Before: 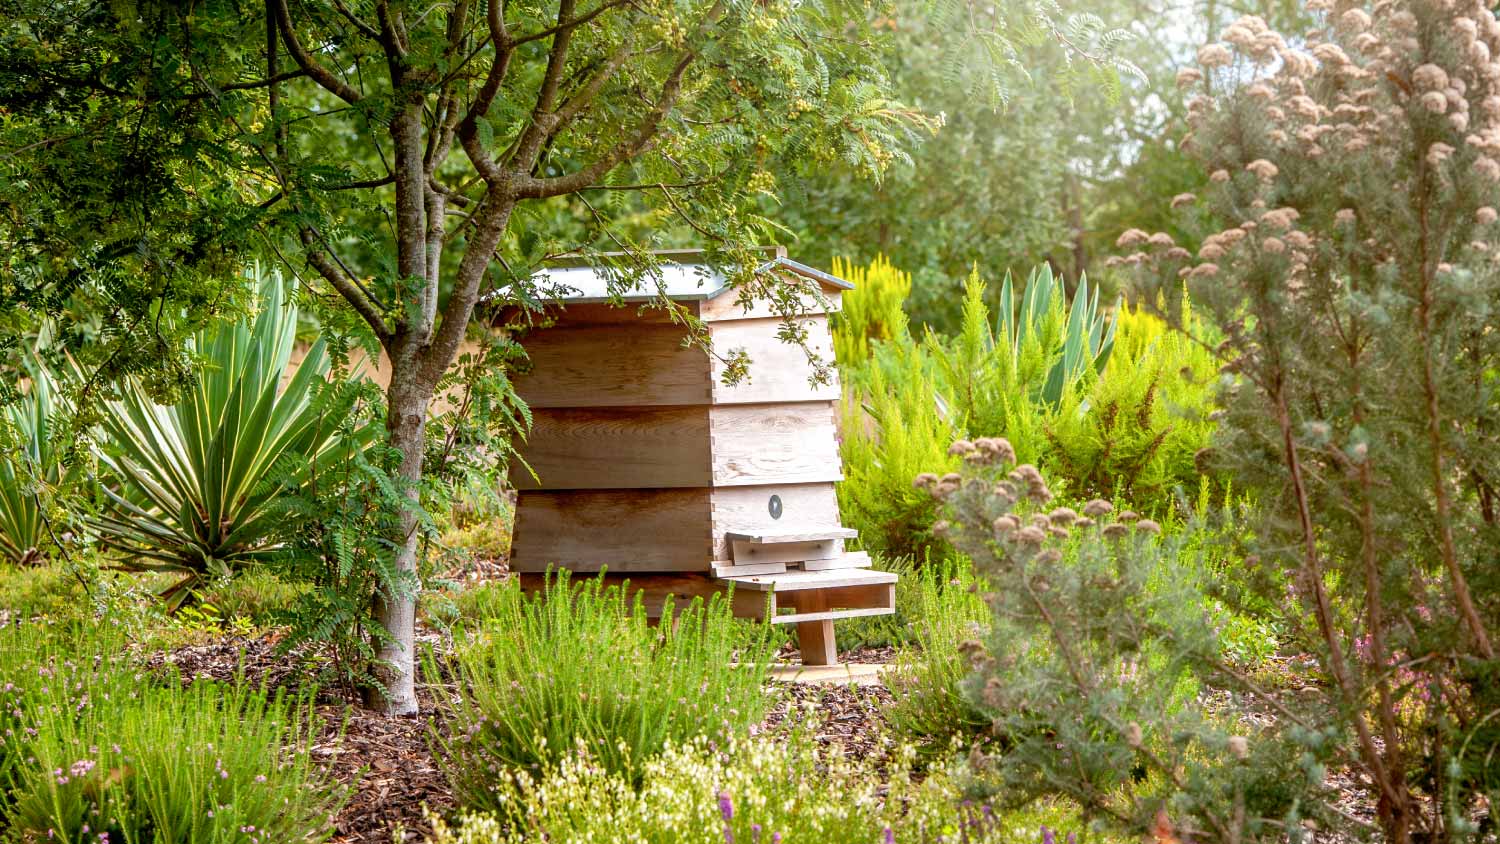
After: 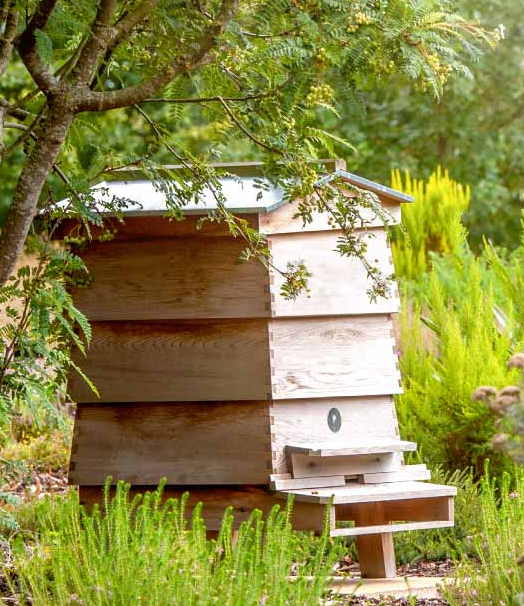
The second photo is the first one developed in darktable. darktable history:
crop and rotate: left 29.413%, top 10.329%, right 35.6%, bottom 17.846%
